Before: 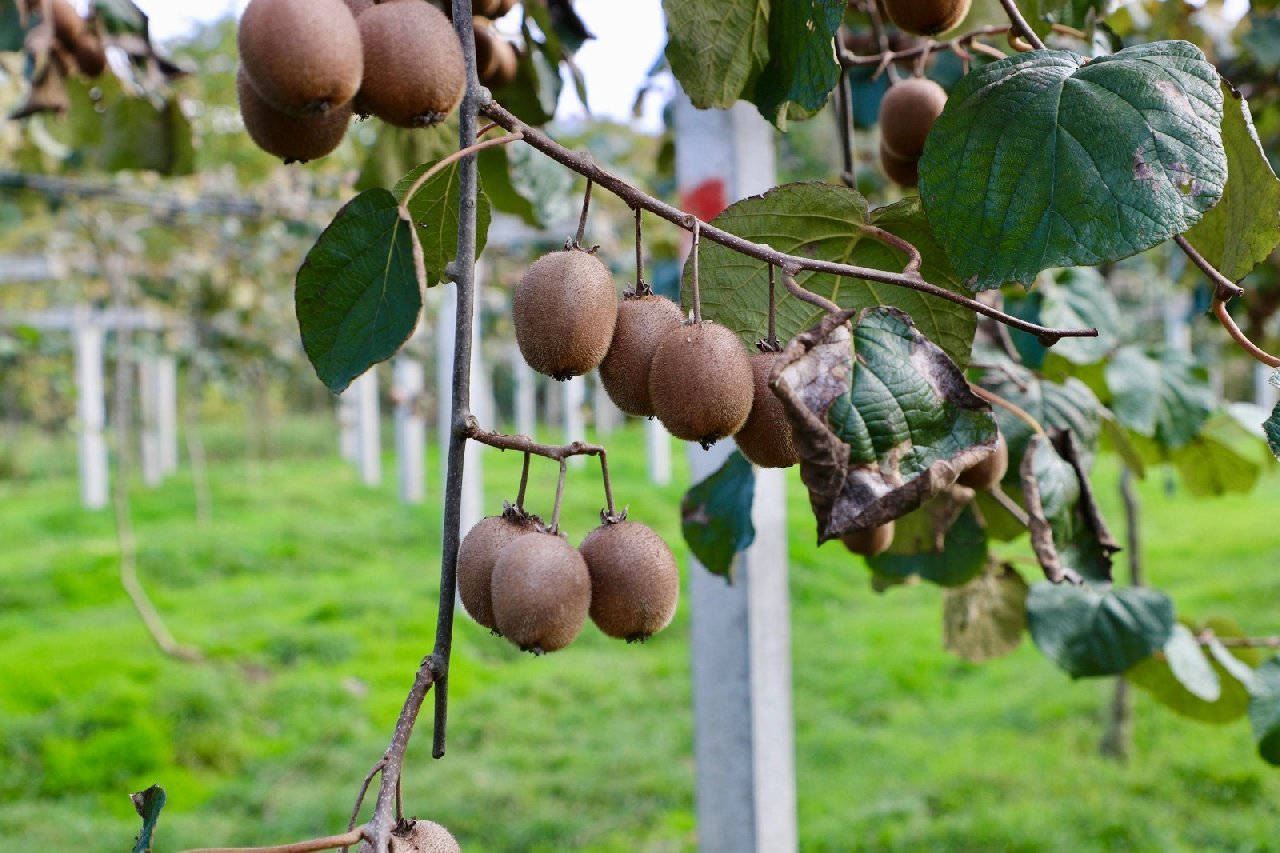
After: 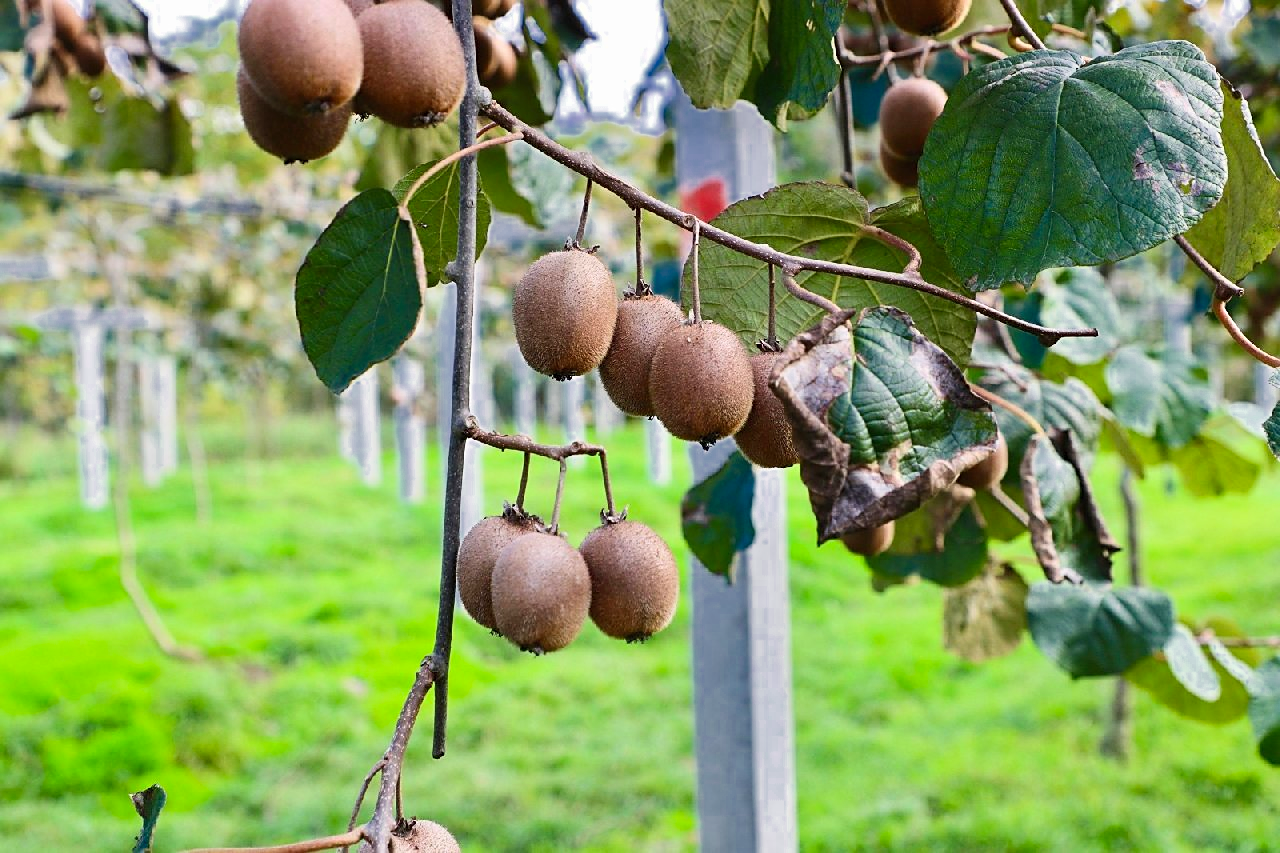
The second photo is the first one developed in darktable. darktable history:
contrast brightness saturation: contrast 0.2, brightness 0.16, saturation 0.22
sharpen: radius 1.864, amount 0.398, threshold 1.271
color zones: curves: ch0 [(0, 0.497) (0.143, 0.5) (0.286, 0.5) (0.429, 0.483) (0.571, 0.116) (0.714, -0.006) (0.857, 0.28) (1, 0.497)]
